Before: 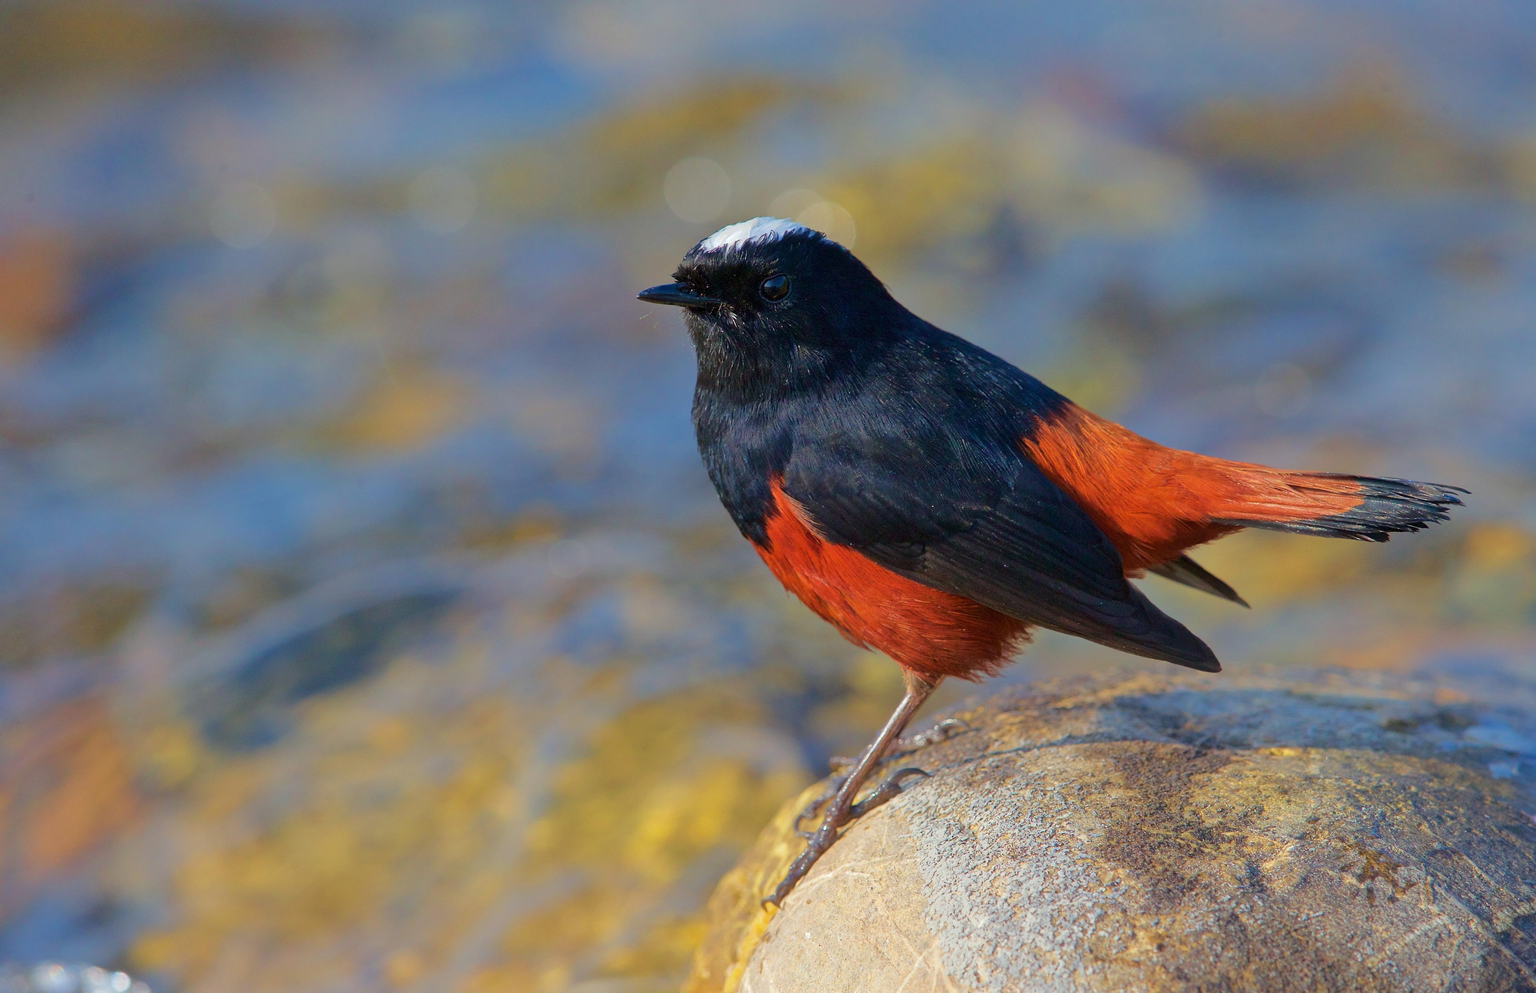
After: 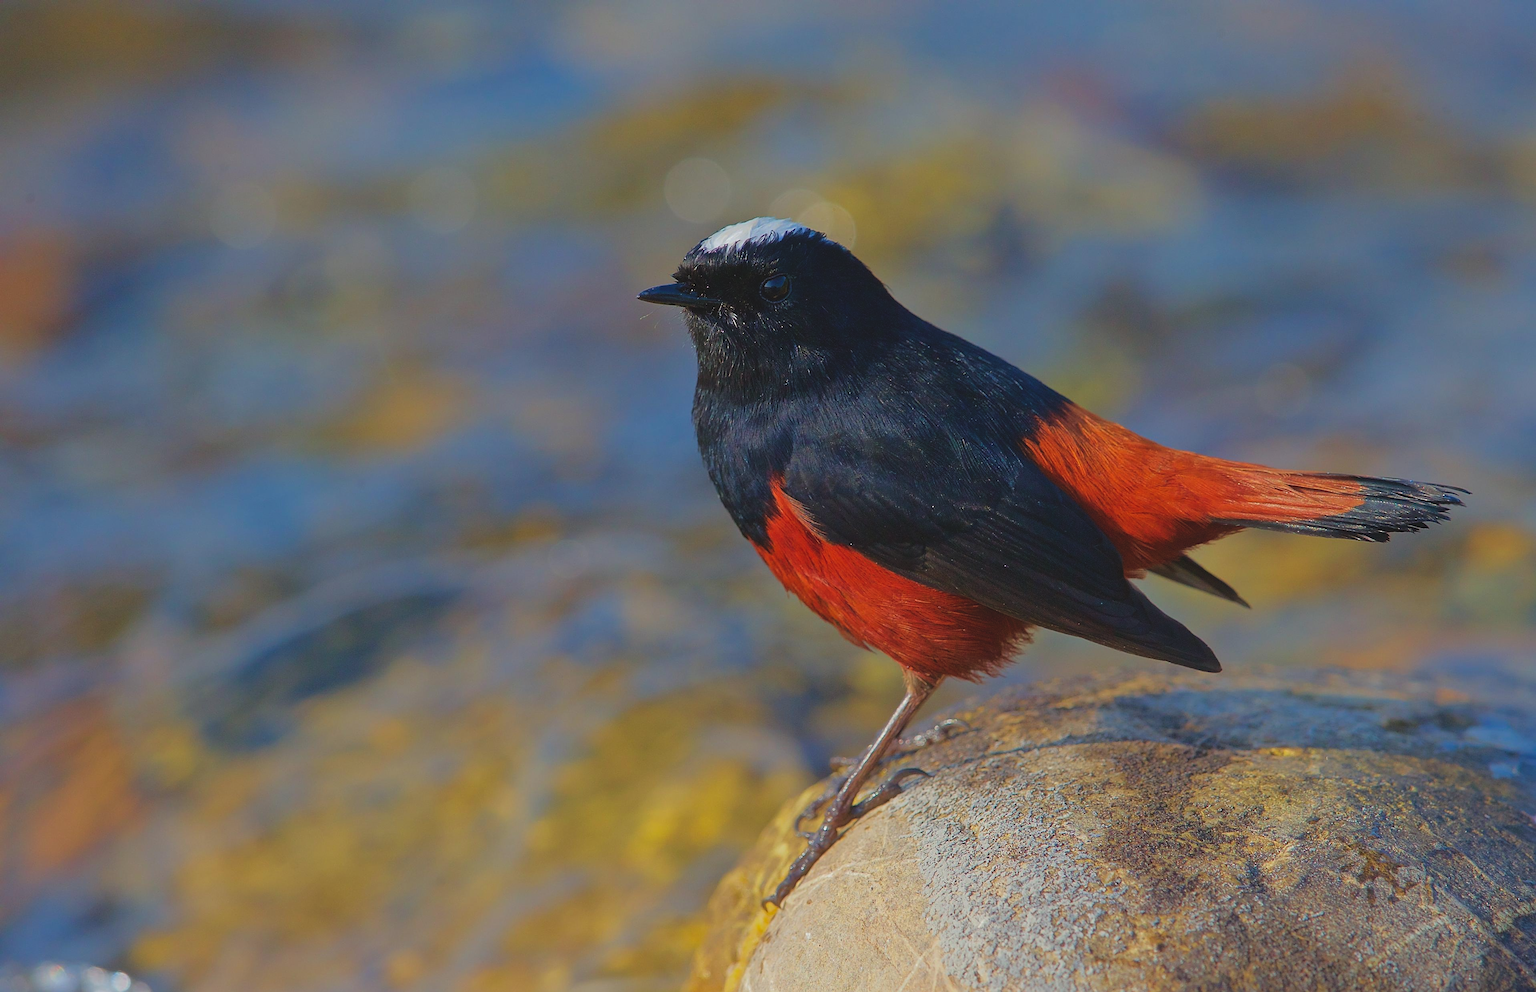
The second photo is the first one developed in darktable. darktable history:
sharpen: on, module defaults
exposure: black level correction -0.015, exposure -0.5 EV, compensate highlight preservation false
contrast brightness saturation: contrast 0.04, saturation 0.16
